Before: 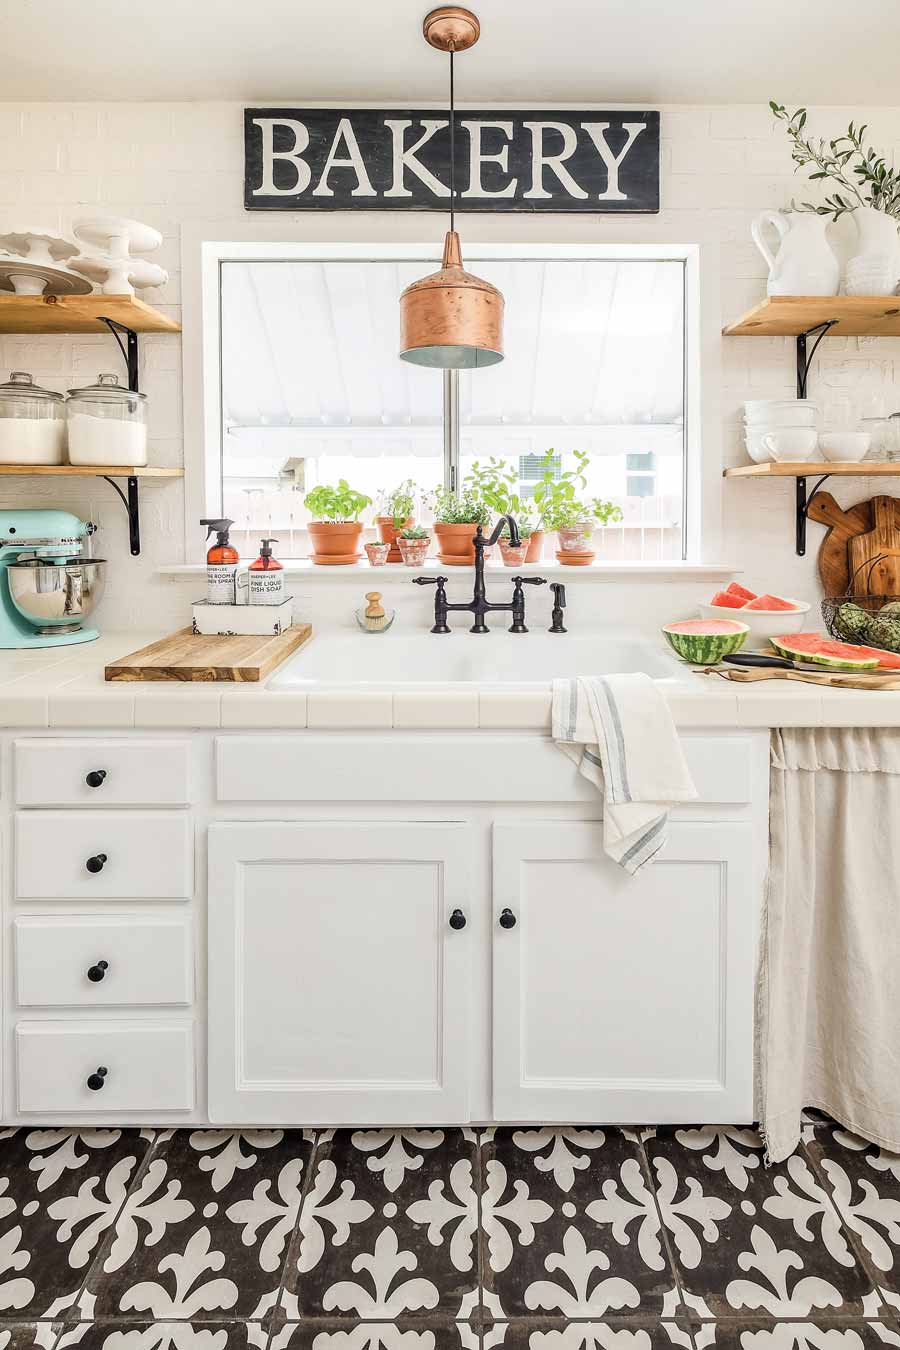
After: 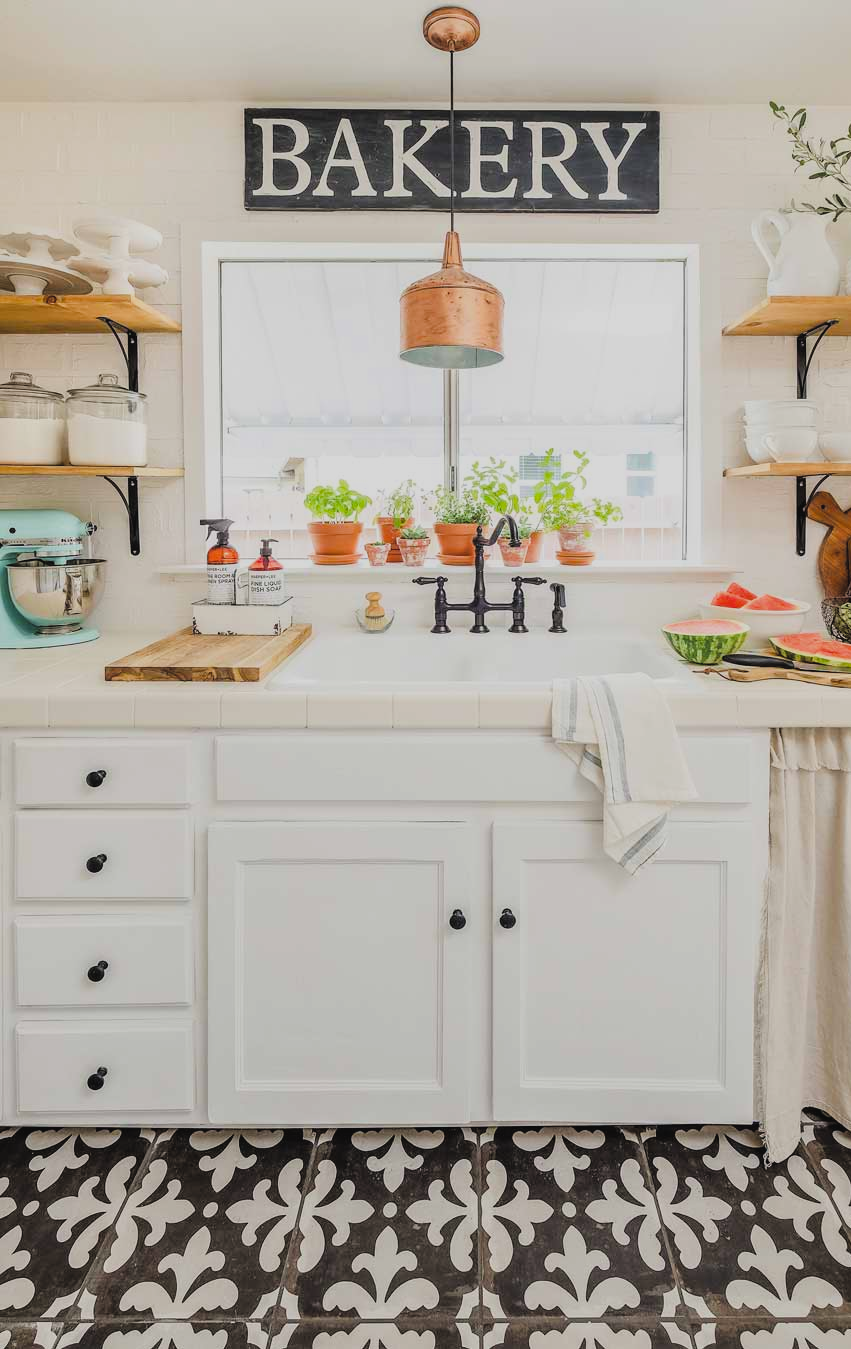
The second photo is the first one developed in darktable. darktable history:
crop and rotate: left 0%, right 5.361%
filmic rgb: black relative exposure -7.94 EV, white relative exposure 4.17 EV, hardness 4.05, latitude 52.12%, contrast 1.008, shadows ↔ highlights balance 5.46%
exposure: black level correction -0.015, exposure -0.136 EV, compensate highlight preservation false
color balance rgb: perceptual saturation grading › global saturation 25.045%
